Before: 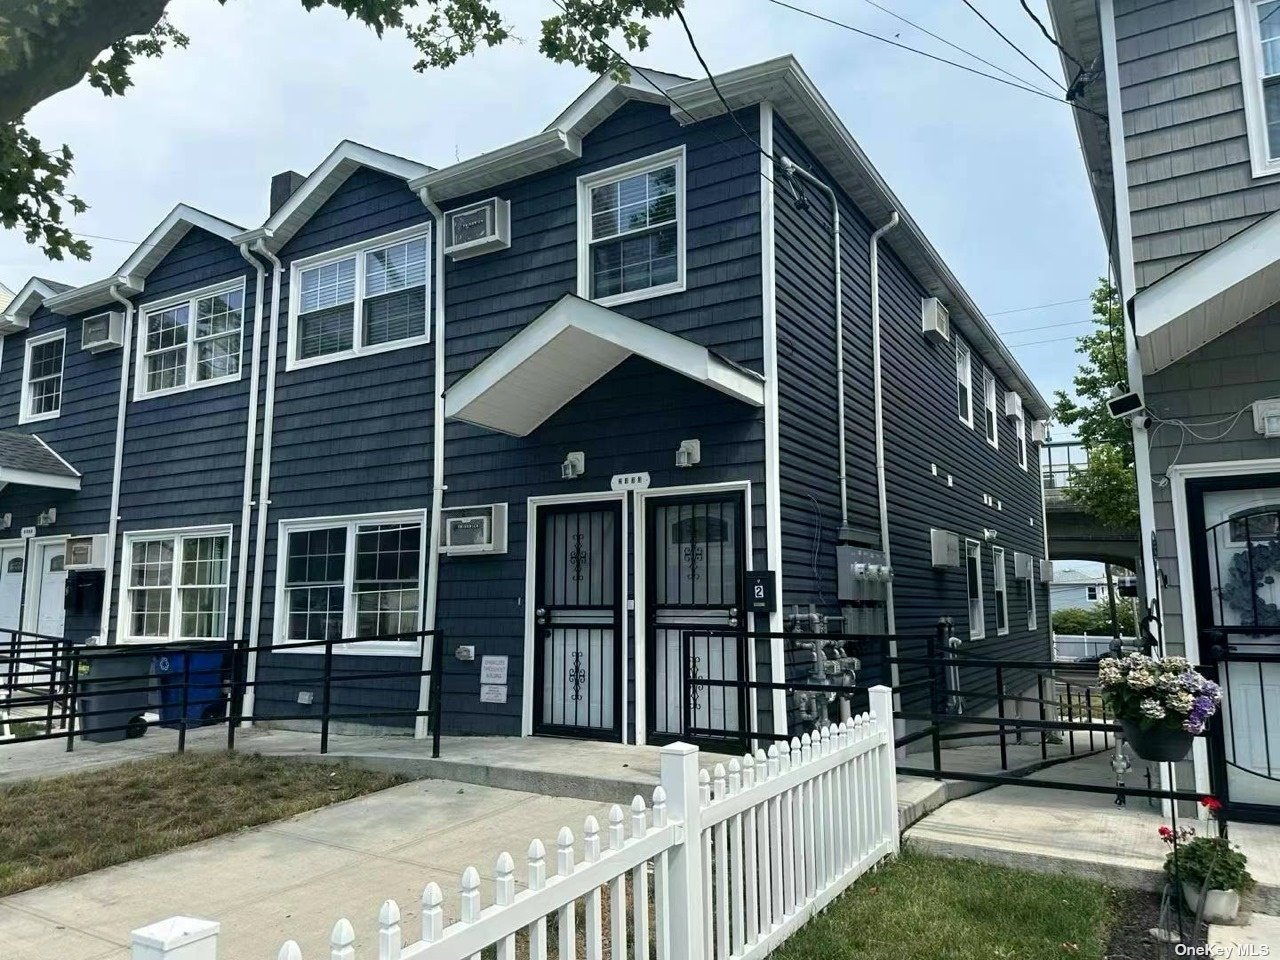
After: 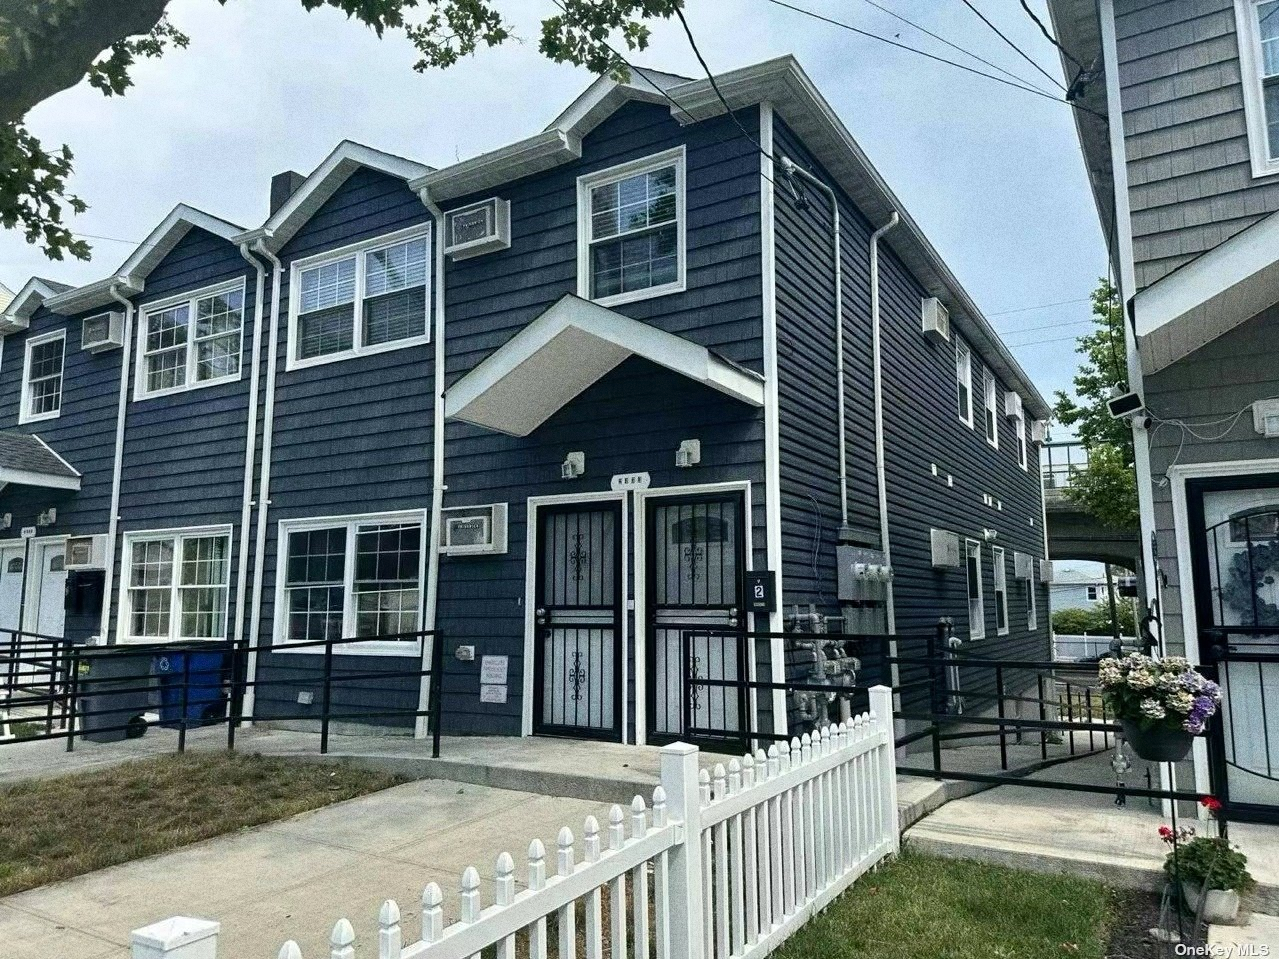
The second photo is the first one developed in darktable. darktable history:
shadows and highlights: low approximation 0.01, soften with gaussian
grain: coarseness 0.09 ISO, strength 40%
